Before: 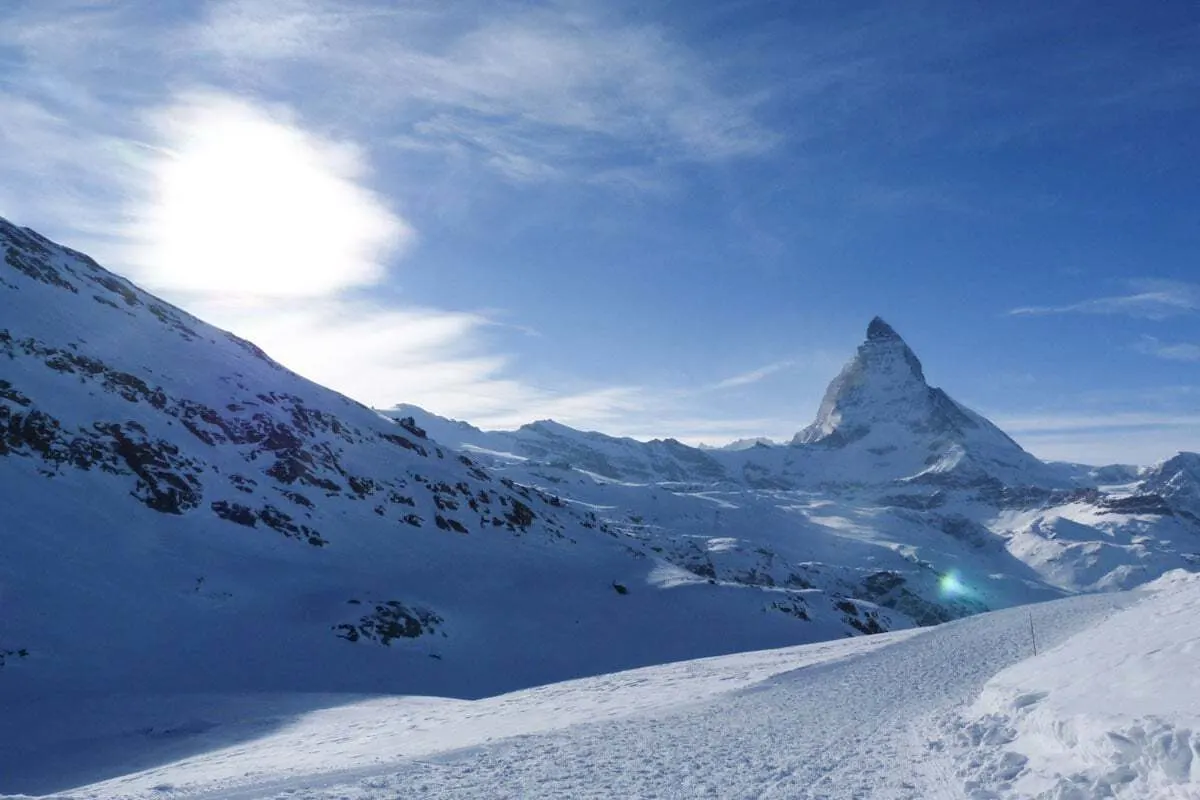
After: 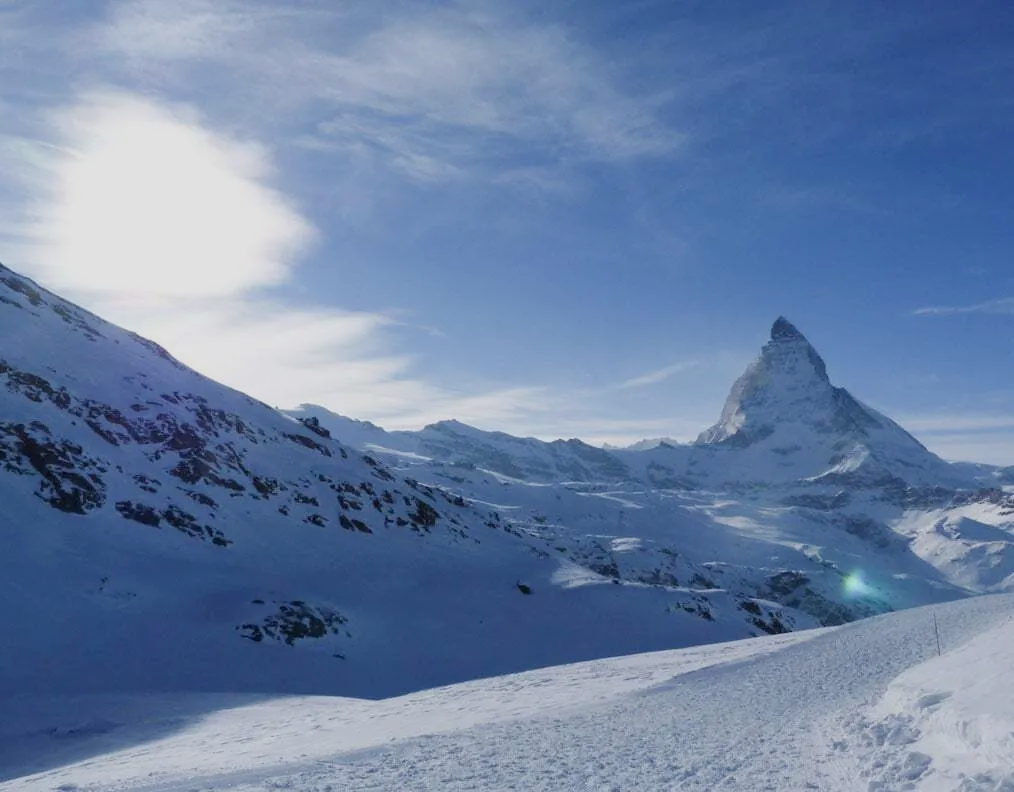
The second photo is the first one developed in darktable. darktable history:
crop: left 8.012%, right 7.431%
filmic rgb: black relative exposure -15.12 EV, white relative exposure 3 EV, threshold 5.94 EV, target black luminance 0%, hardness 9.34, latitude 98.71%, contrast 0.916, shadows ↔ highlights balance 0.306%, enable highlight reconstruction true
